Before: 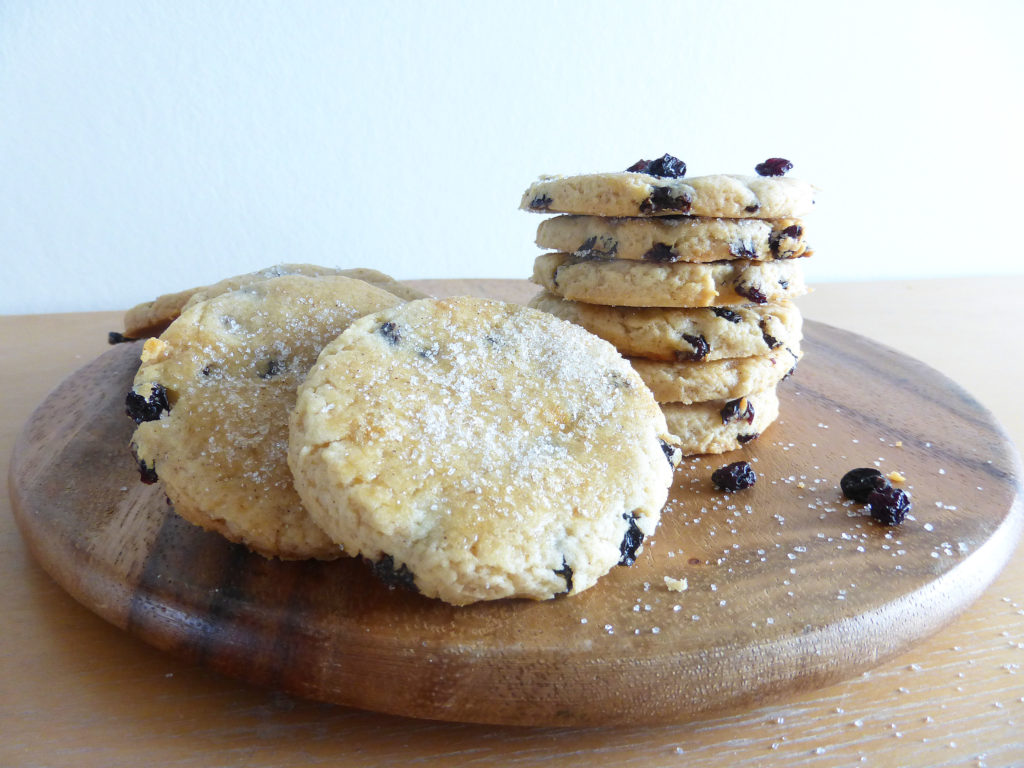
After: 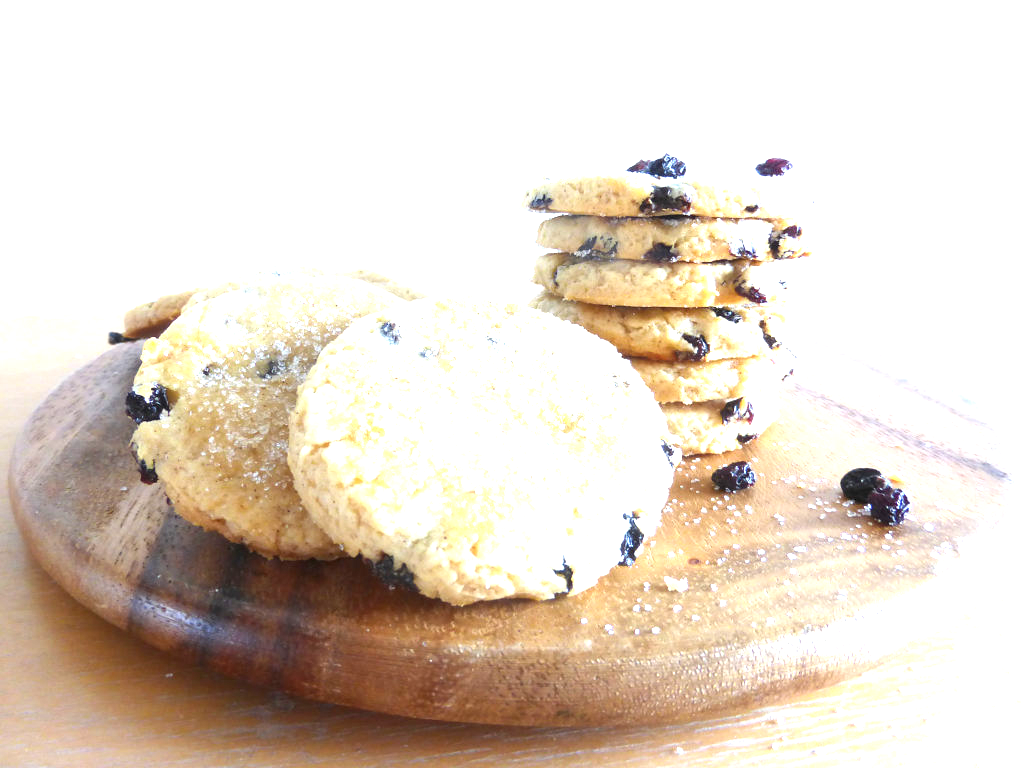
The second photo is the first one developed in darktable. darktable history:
exposure: black level correction 0, exposure 1.456 EV, compensate exposure bias true, compensate highlight preservation false
